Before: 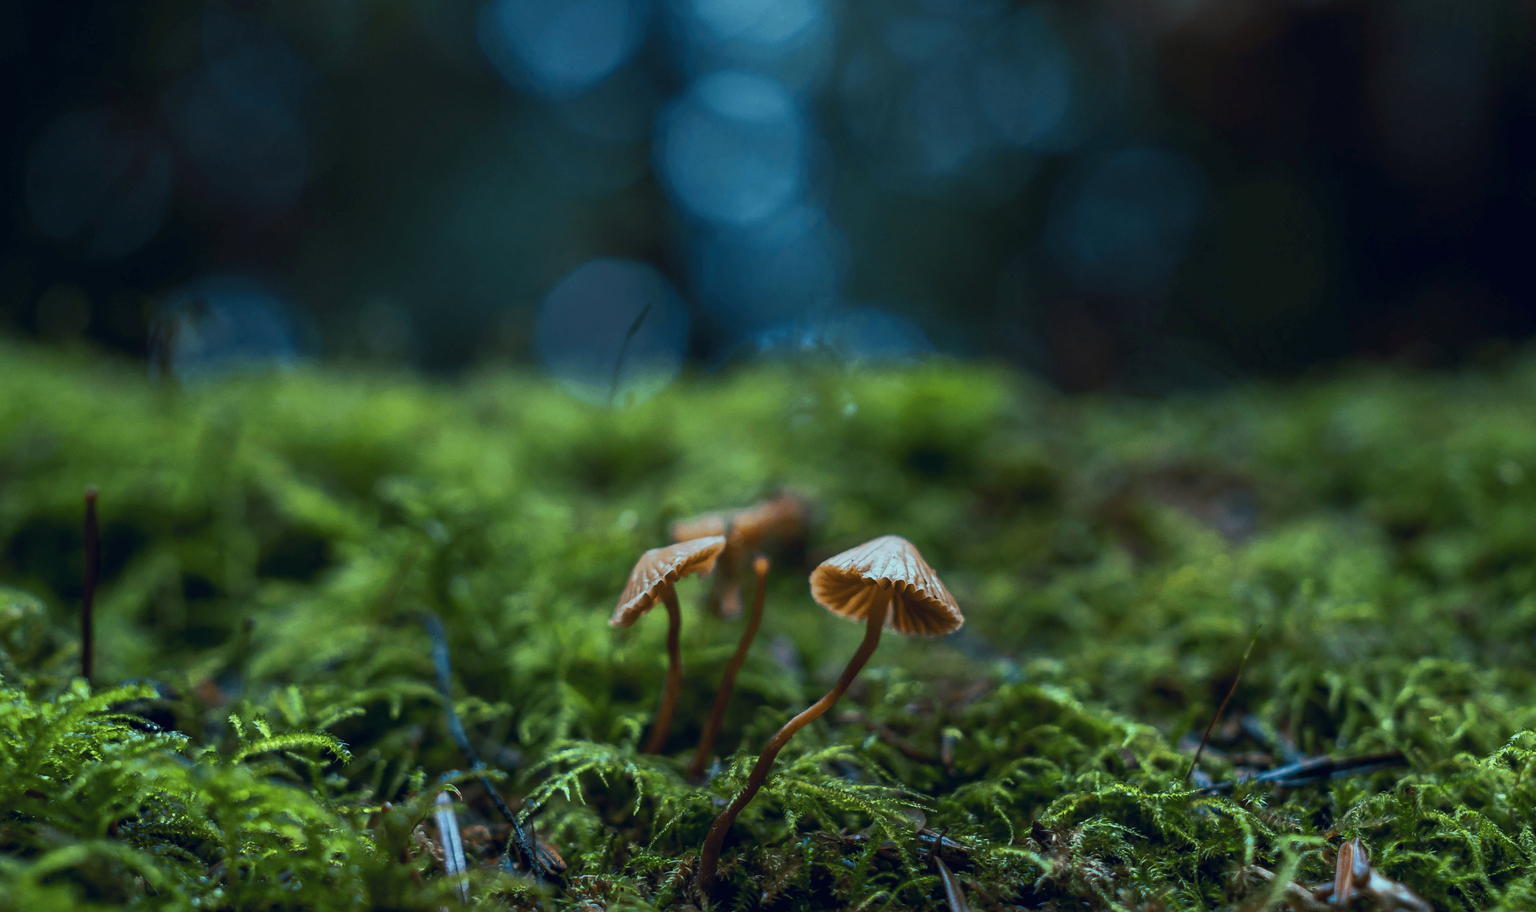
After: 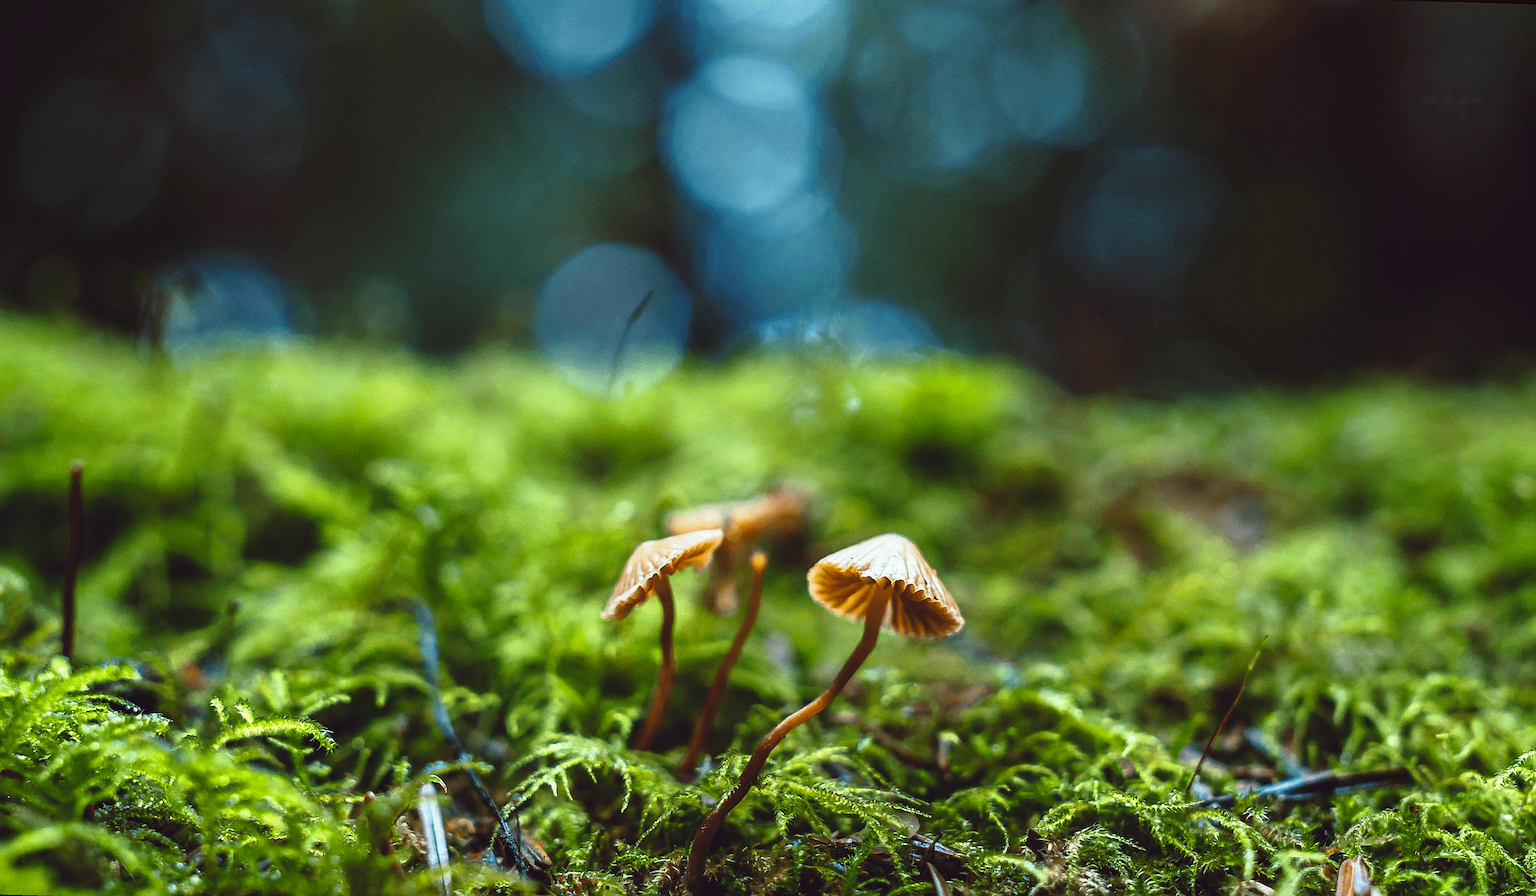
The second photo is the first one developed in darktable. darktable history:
rotate and perspective: rotation 1.57°, crop left 0.018, crop right 0.982, crop top 0.039, crop bottom 0.961
crop: bottom 0.071%
color balance: lift [1.005, 1.002, 0.998, 0.998], gamma [1, 1.021, 1.02, 0.979], gain [0.923, 1.066, 1.056, 0.934]
base curve: curves: ch0 [(0, 0) (0.028, 0.03) (0.121, 0.232) (0.46, 0.748) (0.859, 0.968) (1, 1)], preserve colors none
exposure: black level correction 0, exposure 0.5 EV, compensate highlight preservation false
sharpen: on, module defaults
